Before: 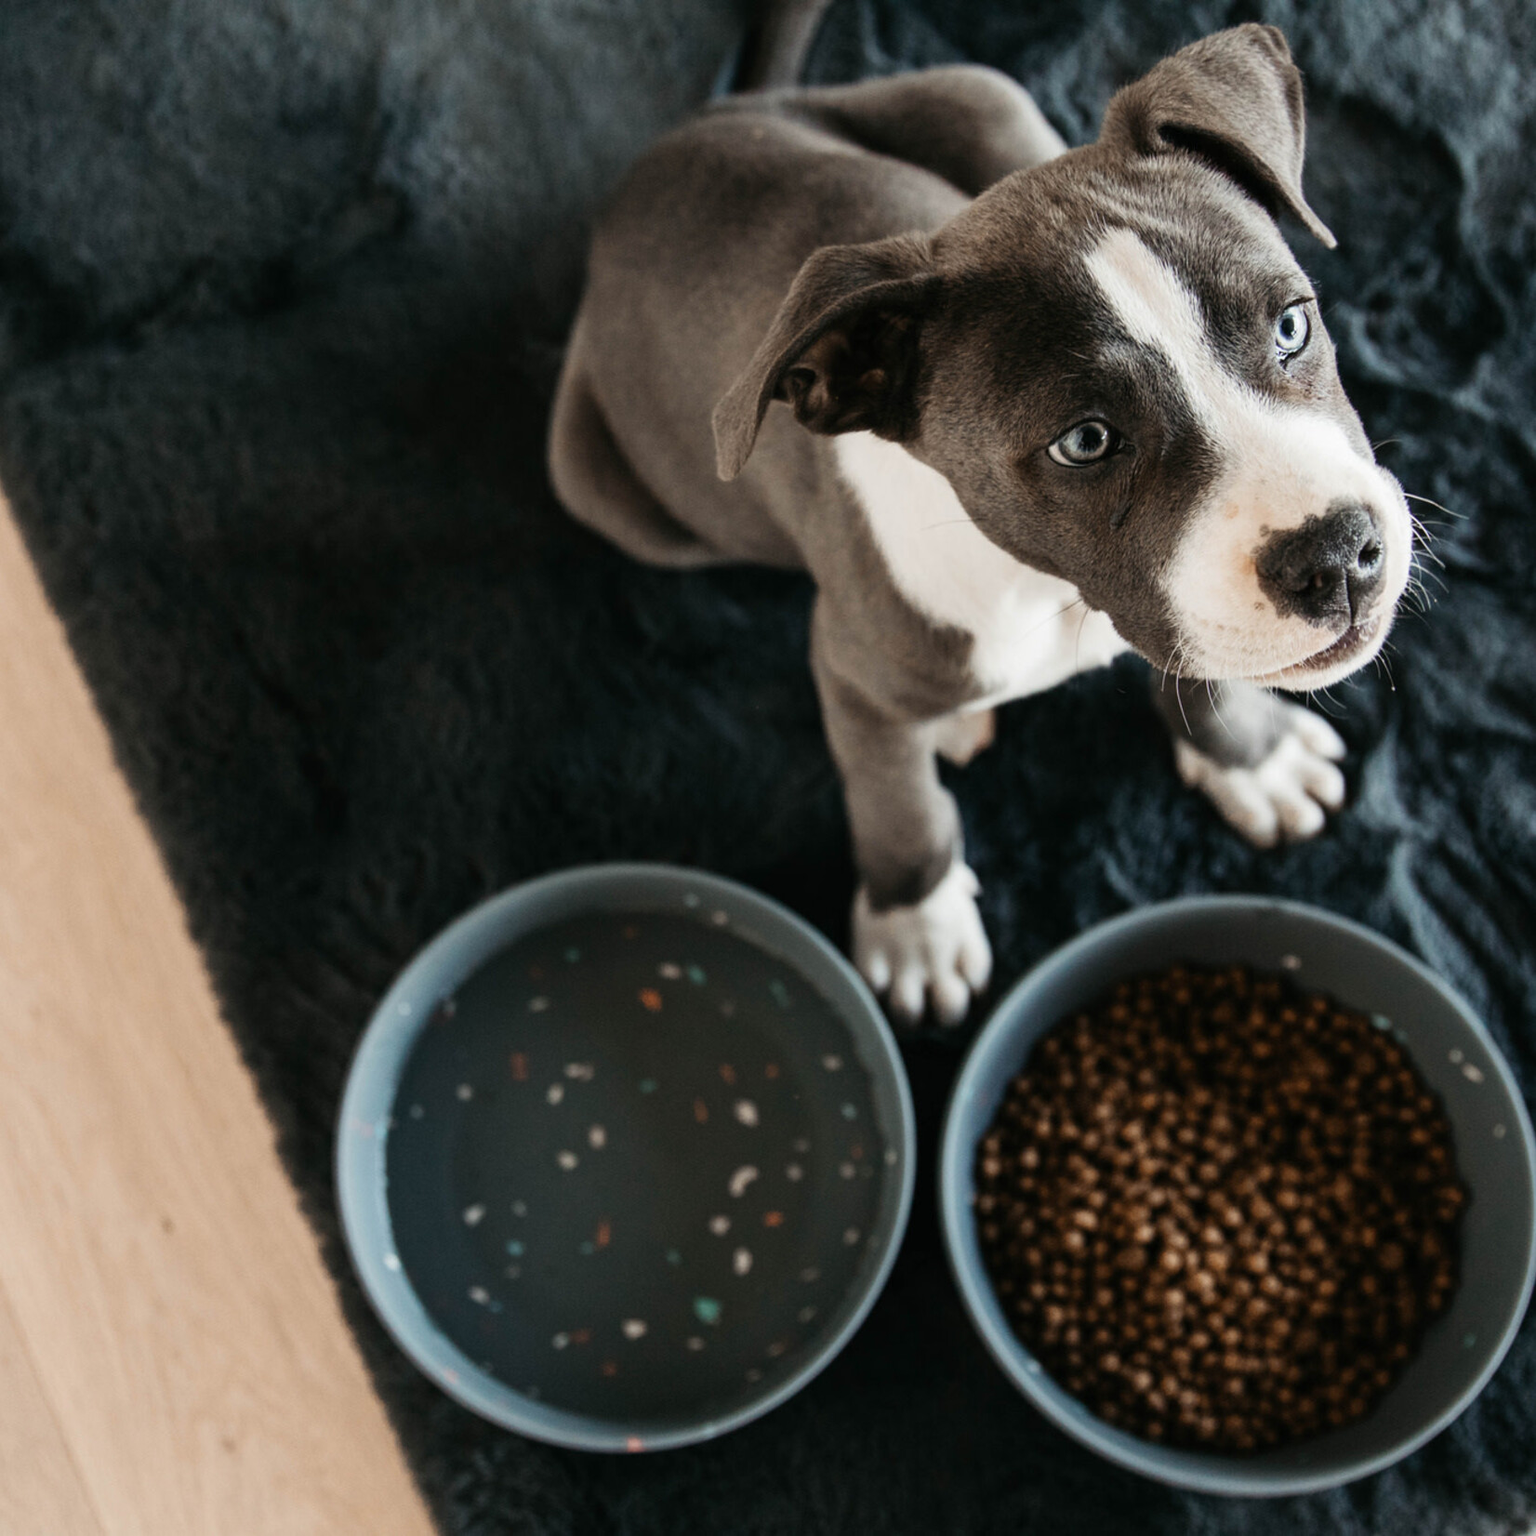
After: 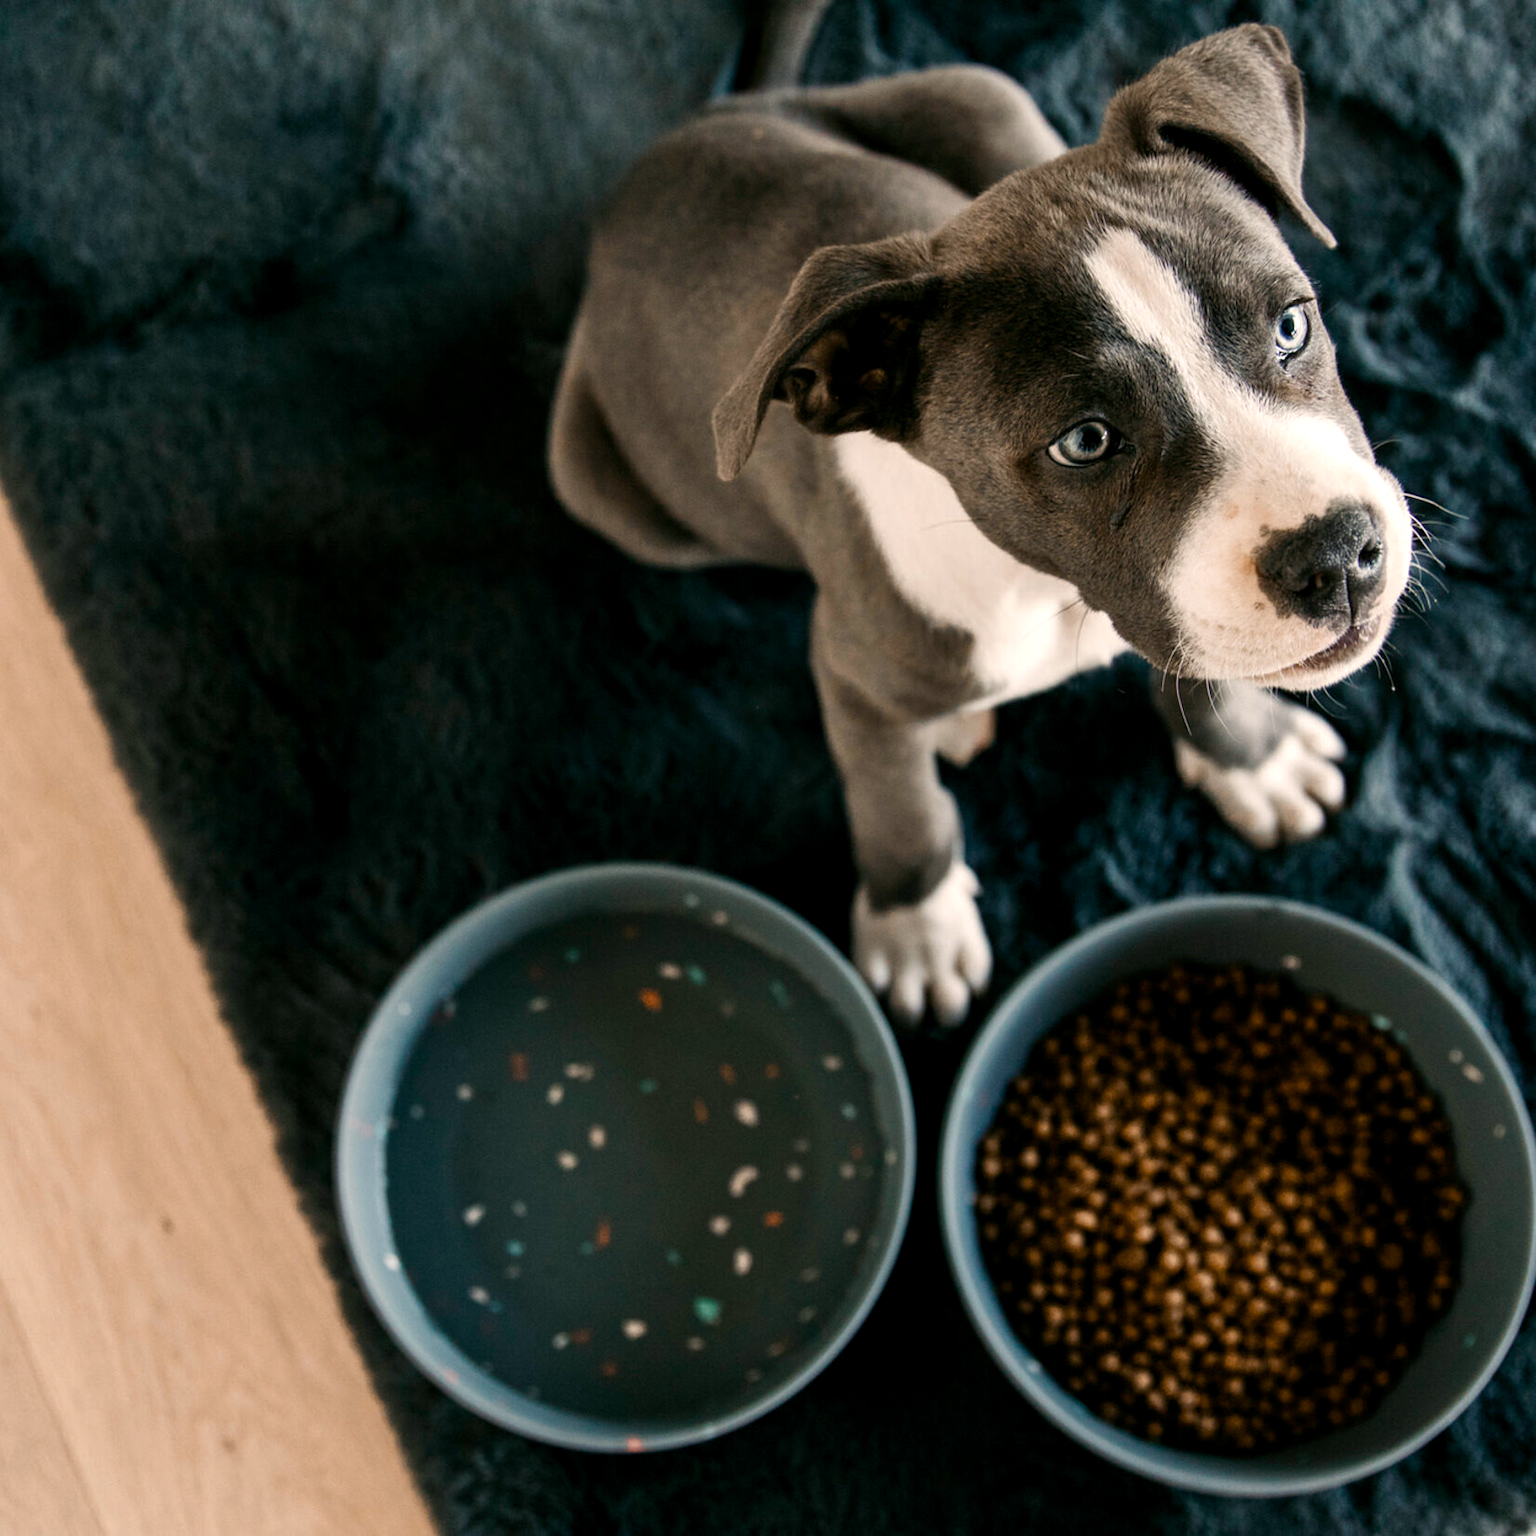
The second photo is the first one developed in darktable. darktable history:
color balance rgb: shadows lift › chroma 2%, shadows lift › hue 185.64°, power › luminance 1.48%, highlights gain › chroma 3%, highlights gain › hue 54.51°, global offset › luminance -0.4%, perceptual saturation grading › highlights -18.47%, perceptual saturation grading › mid-tones 6.62%, perceptual saturation grading › shadows 28.22%, perceptual brilliance grading › highlights 15.68%, perceptual brilliance grading › shadows -14.29%, global vibrance 25.96%, contrast 6.45%
tone equalizer: -8 EV 0.25 EV, -7 EV 0.417 EV, -6 EV 0.417 EV, -5 EV 0.25 EV, -3 EV -0.25 EV, -2 EV -0.417 EV, -1 EV -0.417 EV, +0 EV -0.25 EV, edges refinement/feathering 500, mask exposure compensation -1.57 EV, preserve details guided filter
